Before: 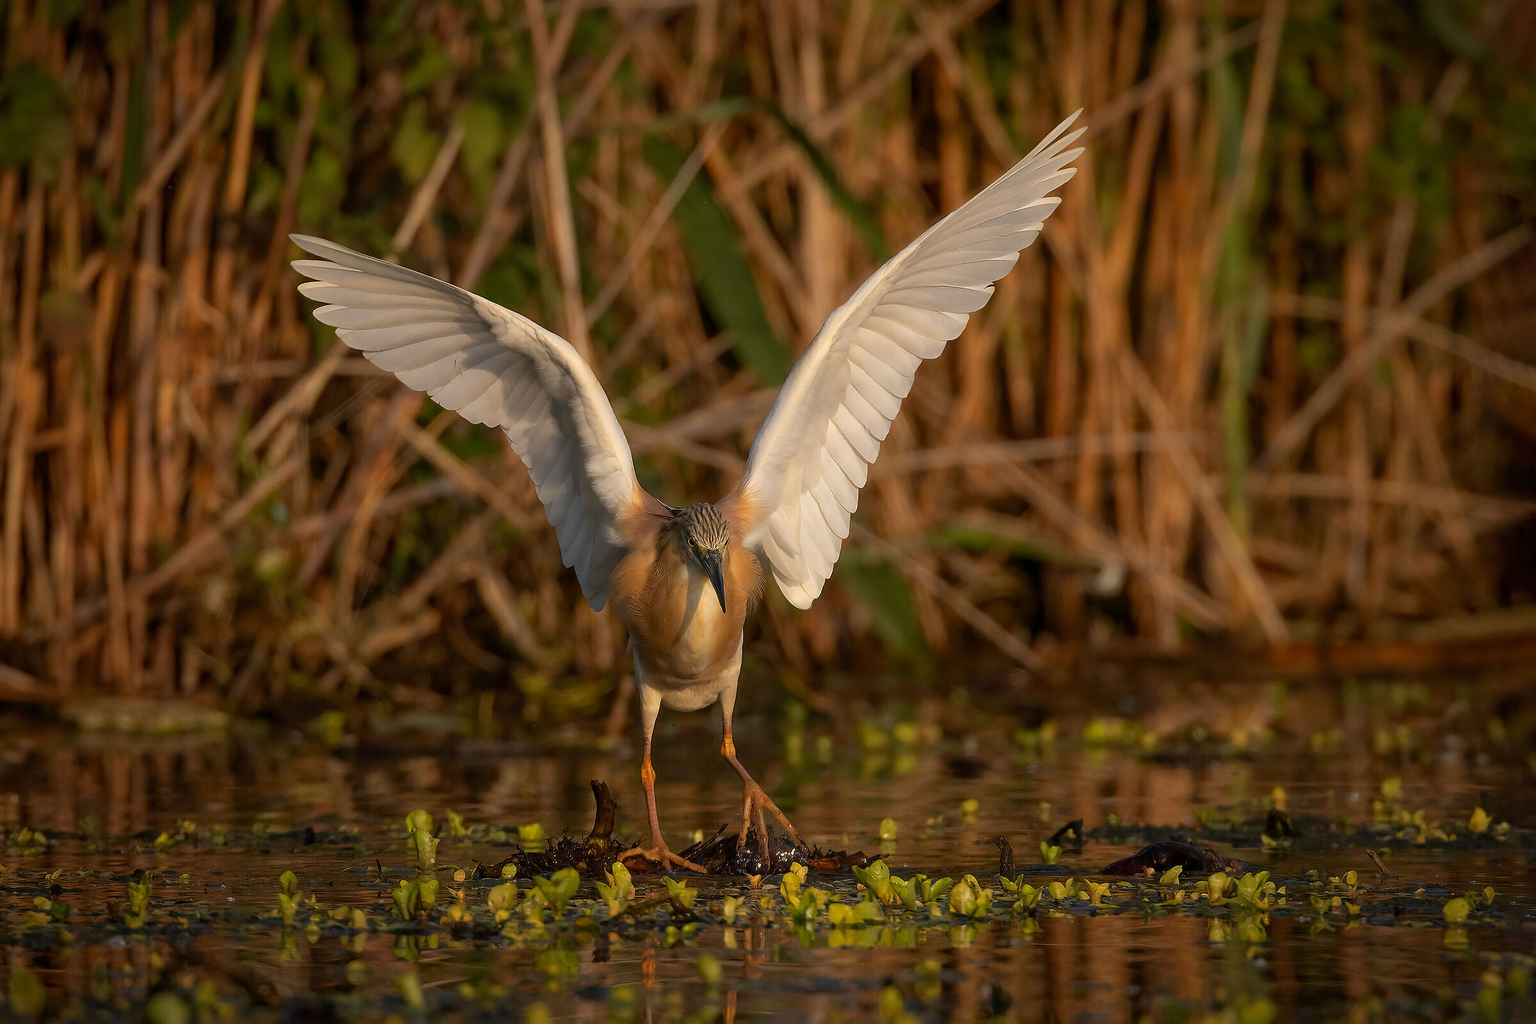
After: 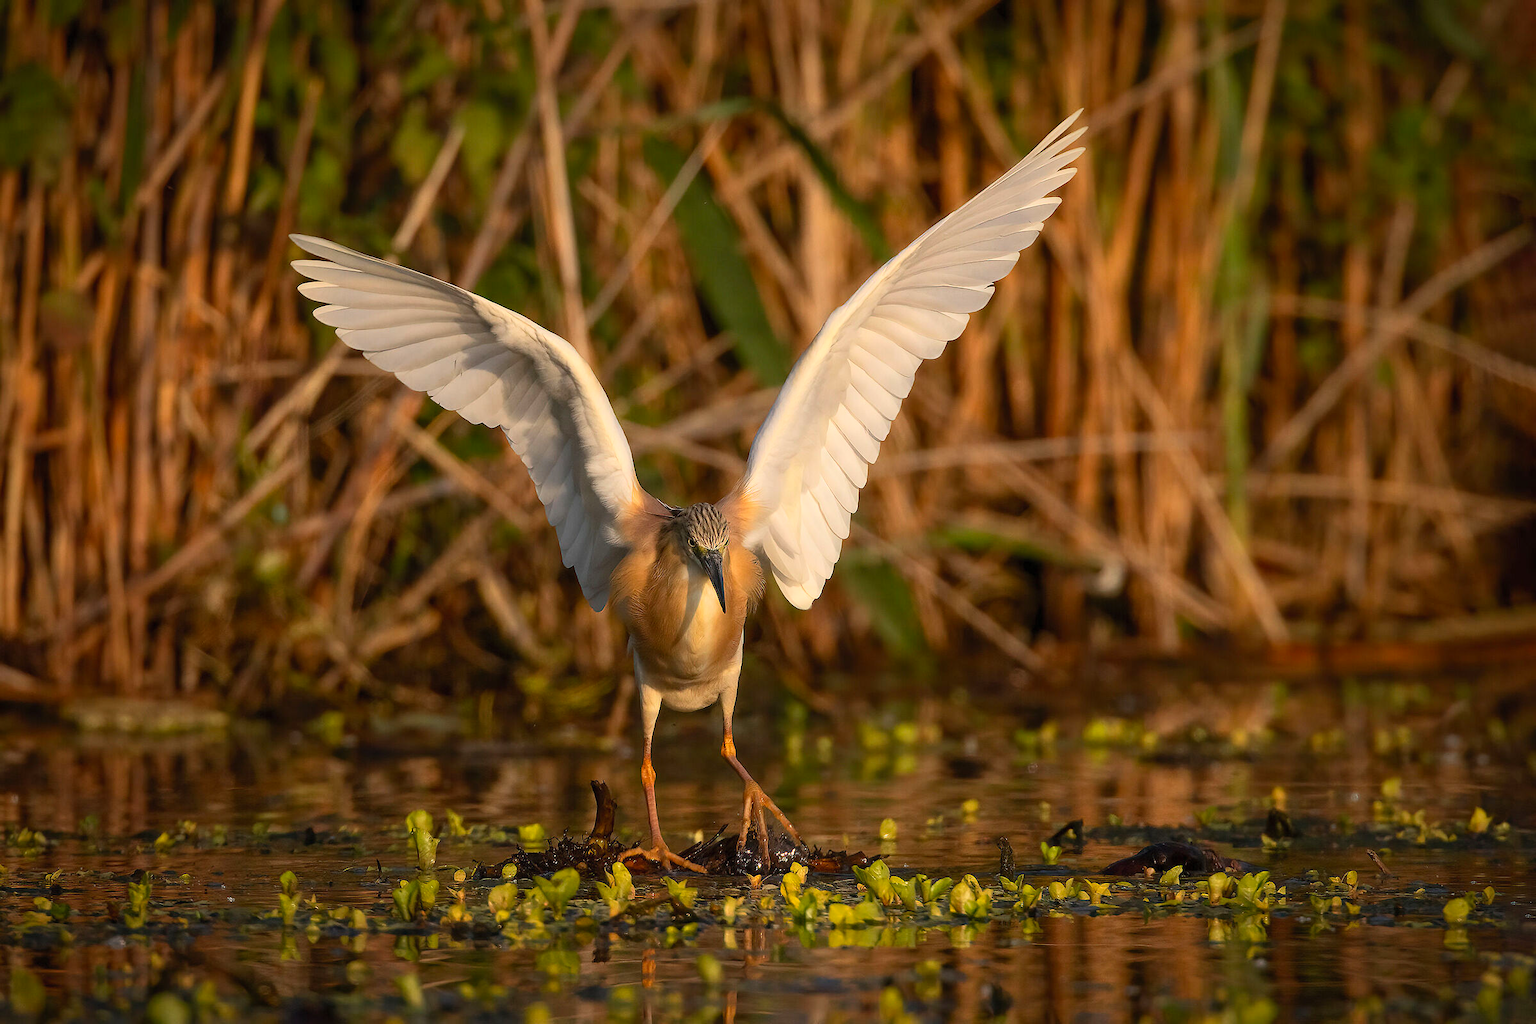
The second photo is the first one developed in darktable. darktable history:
color calibration: illuminant same as pipeline (D50), adaptation none (bypass), x 0.333, y 0.333, temperature 5006.87 K
contrast brightness saturation: contrast 0.202, brightness 0.166, saturation 0.224
